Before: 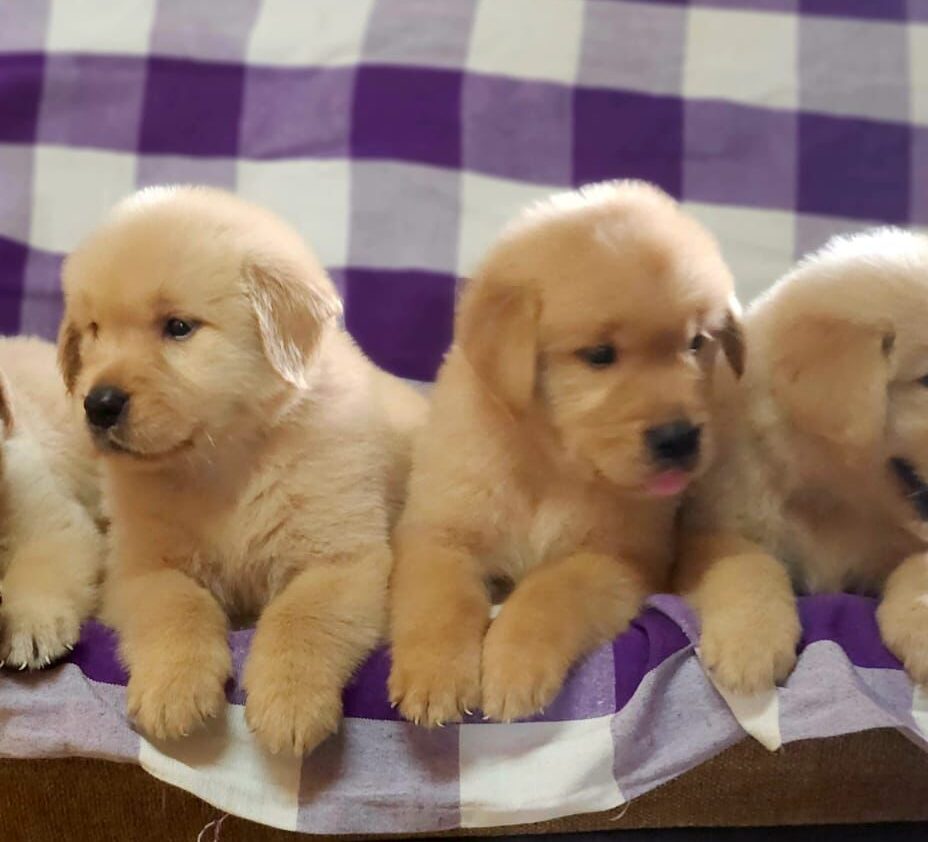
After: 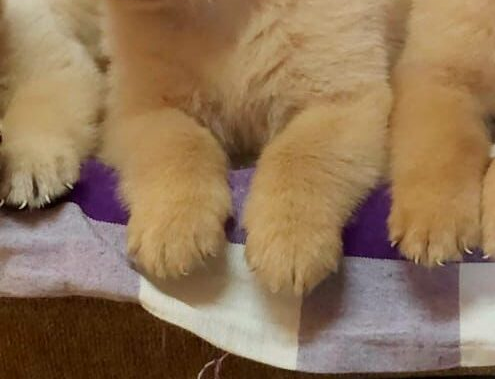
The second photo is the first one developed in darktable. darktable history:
crop and rotate: top 54.778%, right 46.61%, bottom 0.159%
tone equalizer: on, module defaults
